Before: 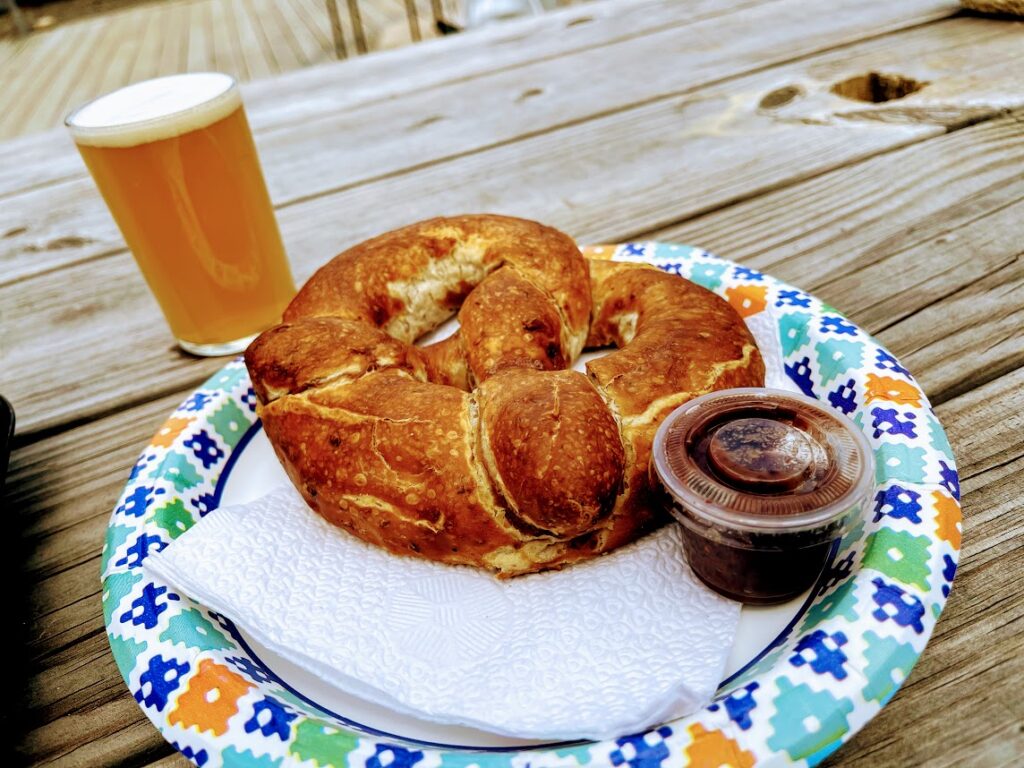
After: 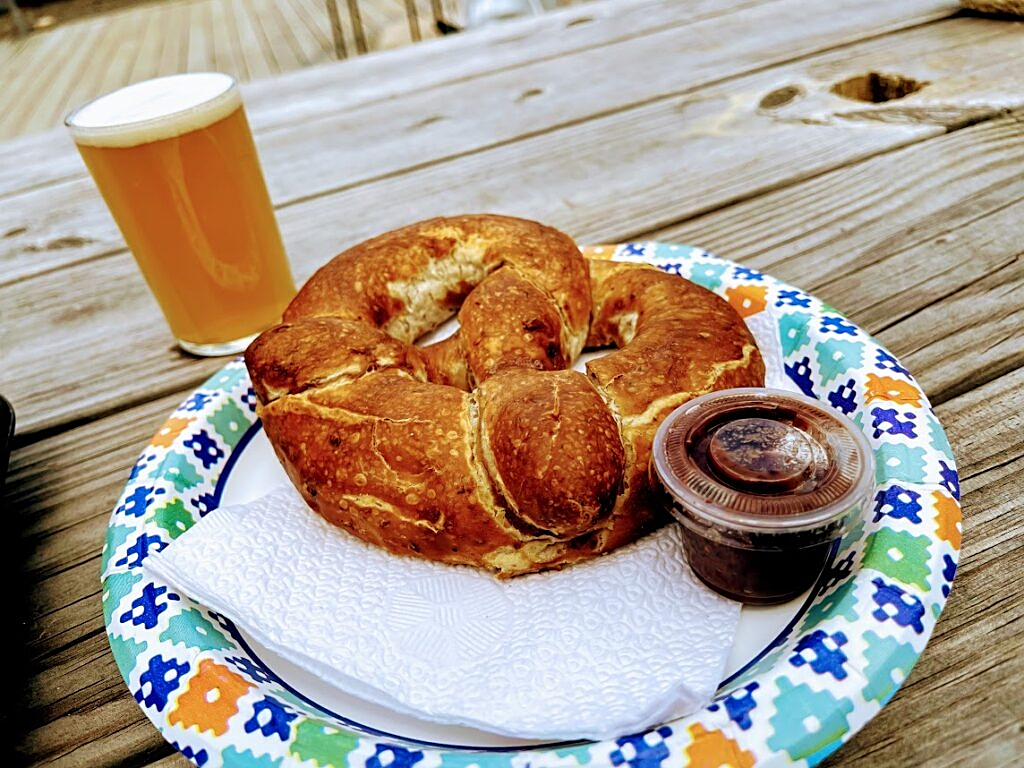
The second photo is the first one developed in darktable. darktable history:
rotate and perspective: crop left 0, crop top 0
sharpen: on, module defaults
